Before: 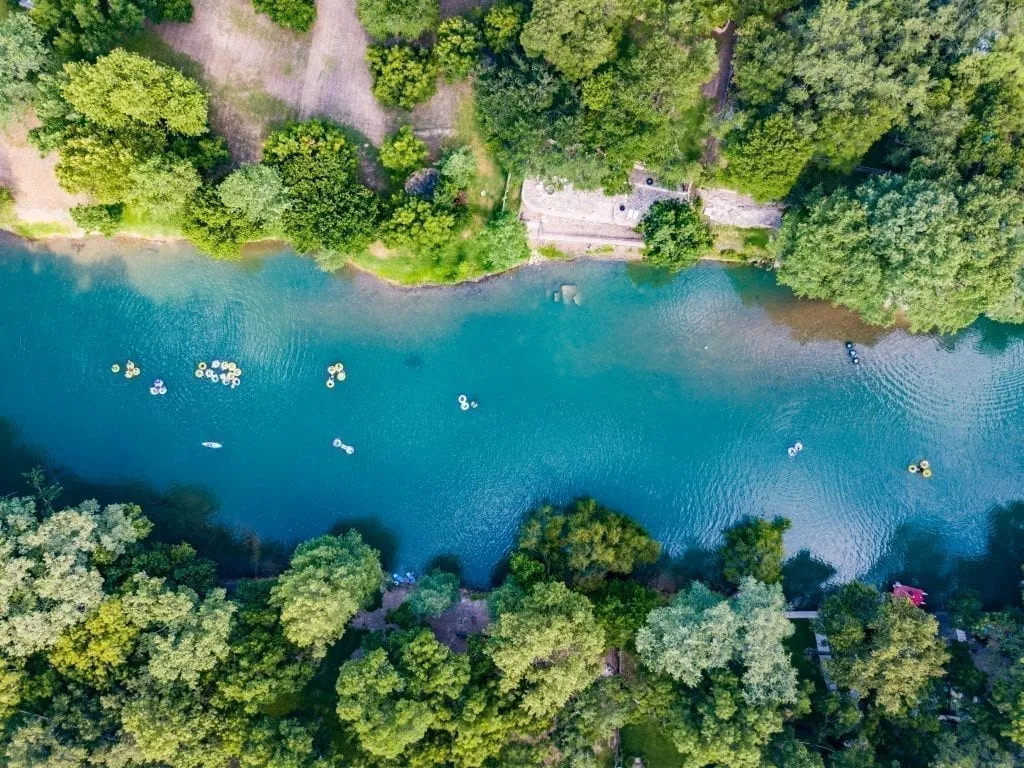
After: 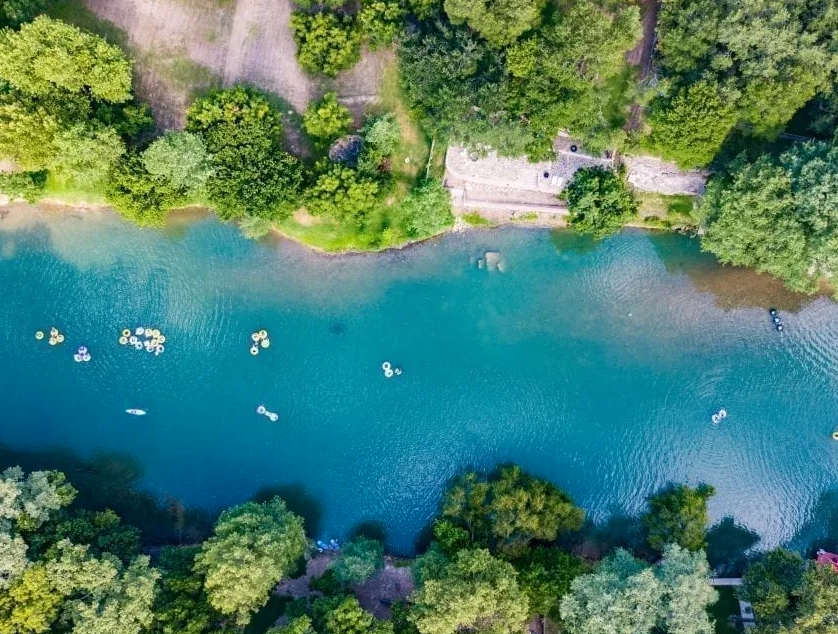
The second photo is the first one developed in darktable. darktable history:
crop and rotate: left 7.515%, top 4.382%, right 10.603%, bottom 13.041%
shadows and highlights: shadows -71.15, highlights 34.08, soften with gaussian
